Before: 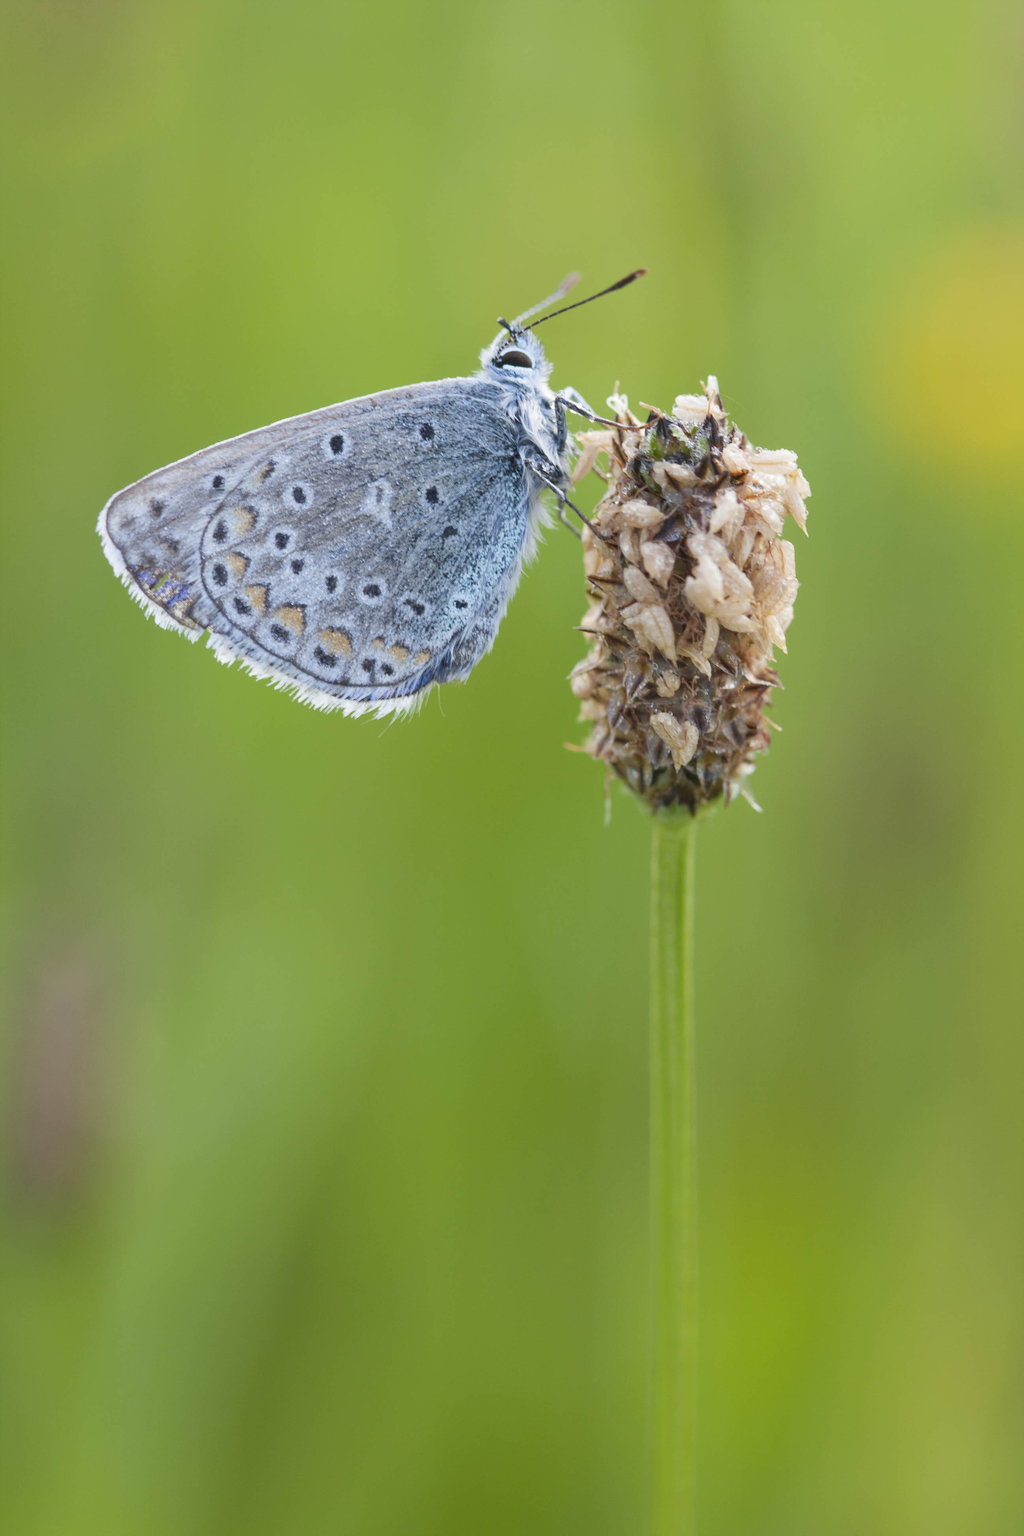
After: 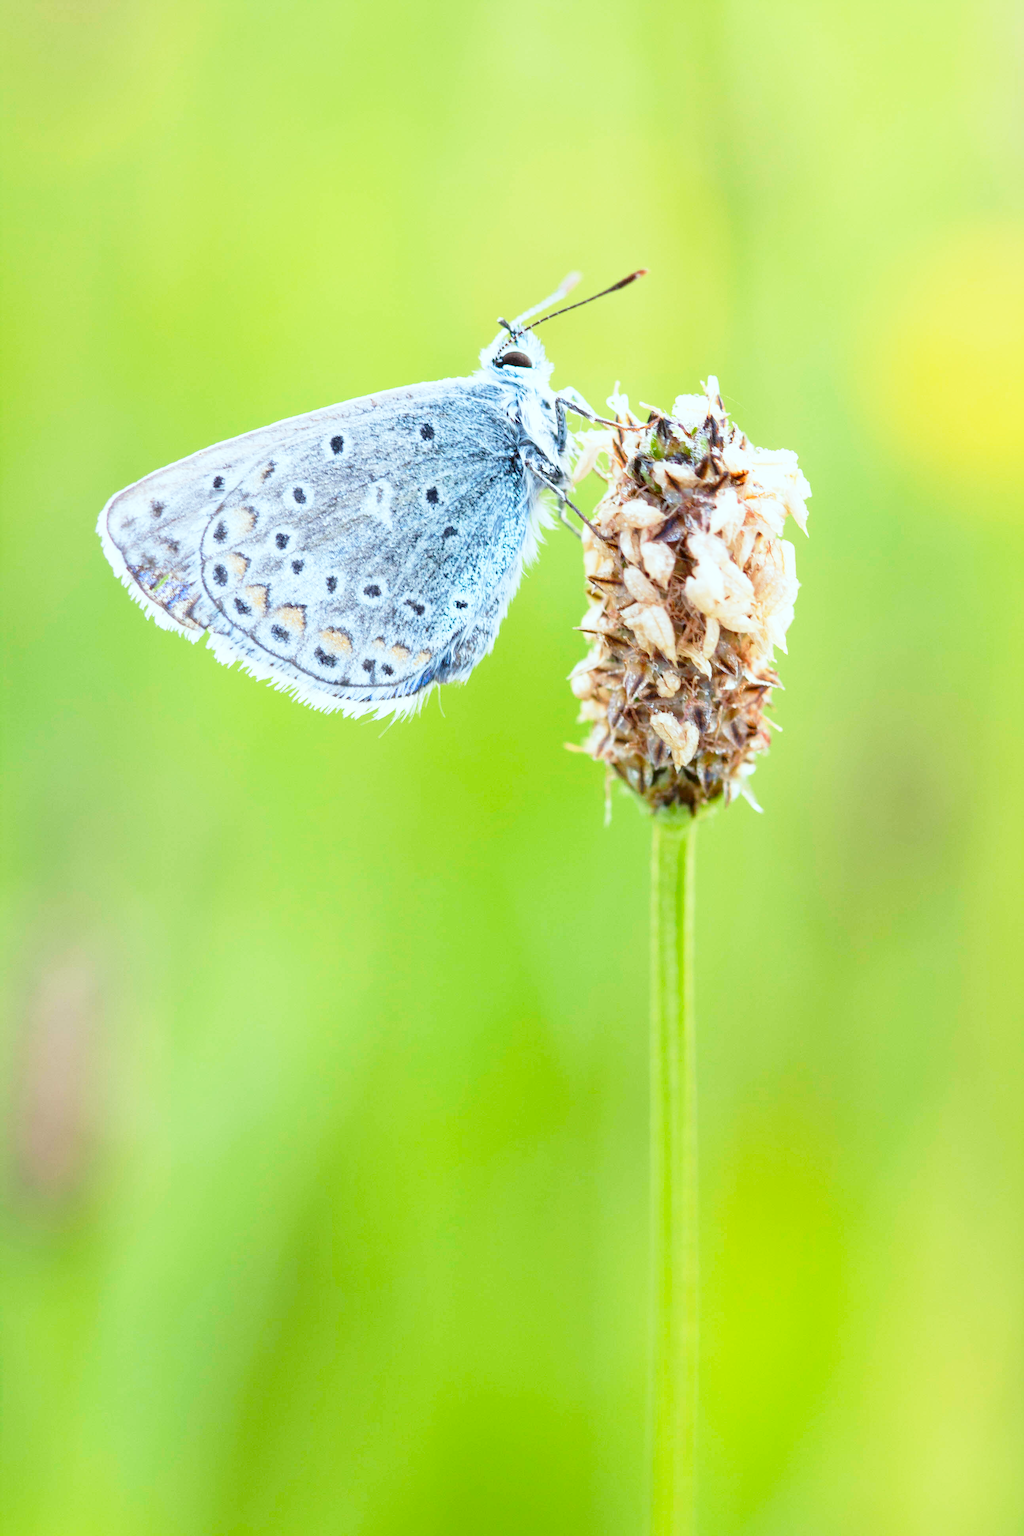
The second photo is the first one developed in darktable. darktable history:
base curve: curves: ch0 [(0, 0) (0.012, 0.01) (0.073, 0.168) (0.31, 0.711) (0.645, 0.957) (1, 1)], preserve colors none
color correction: highlights a* -5.12, highlights b* -3.71, shadows a* 4.24, shadows b* 4.1
